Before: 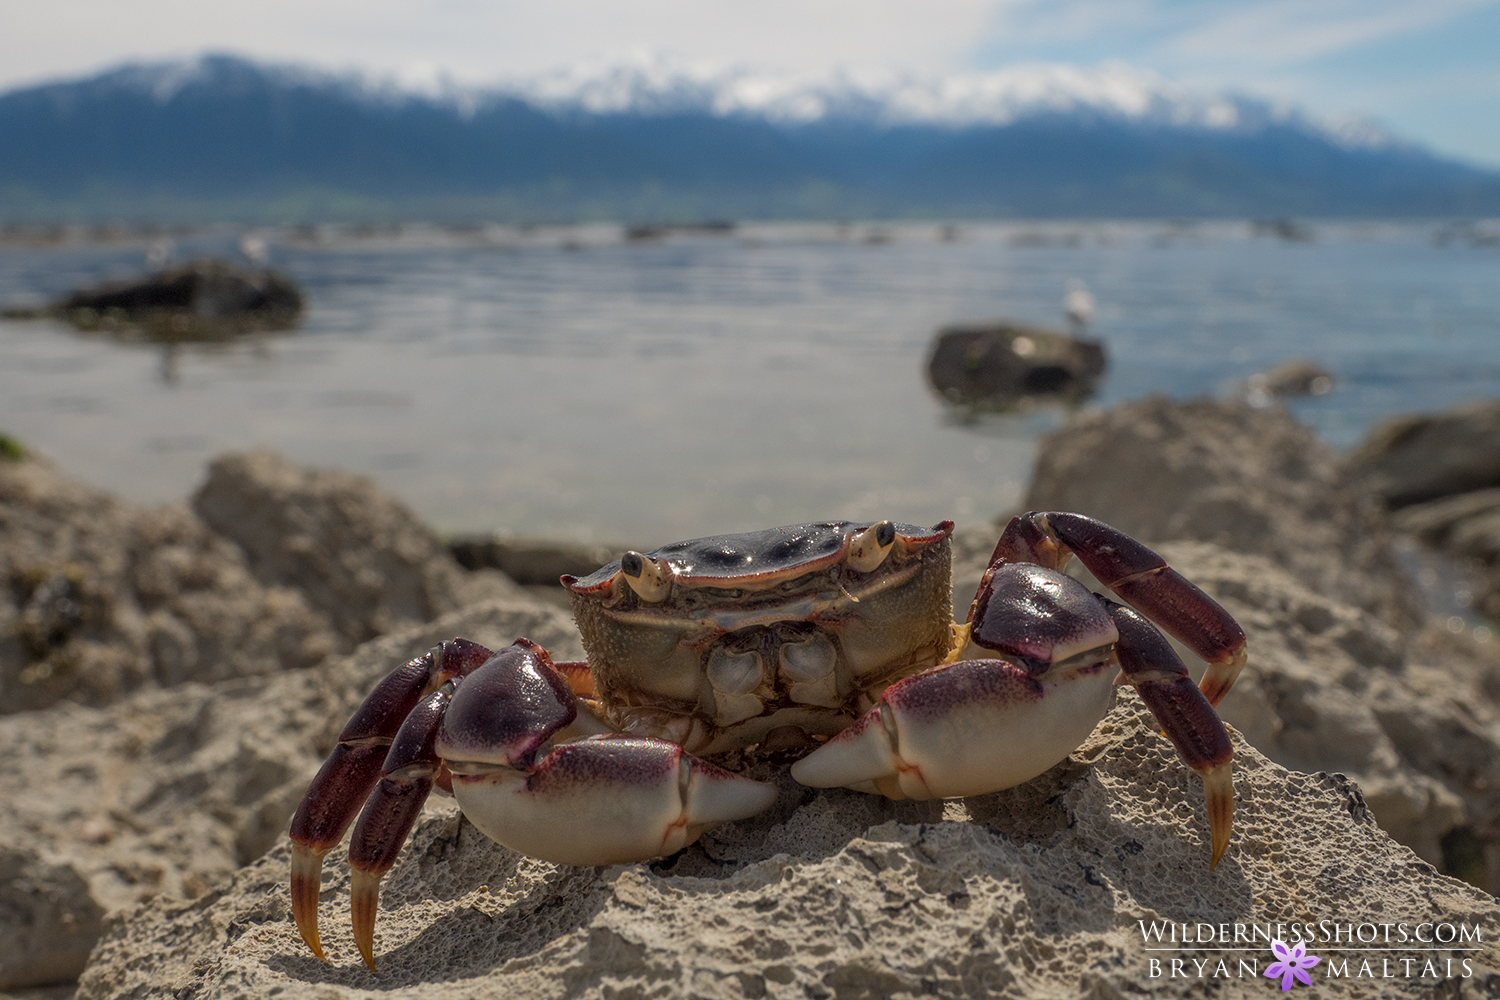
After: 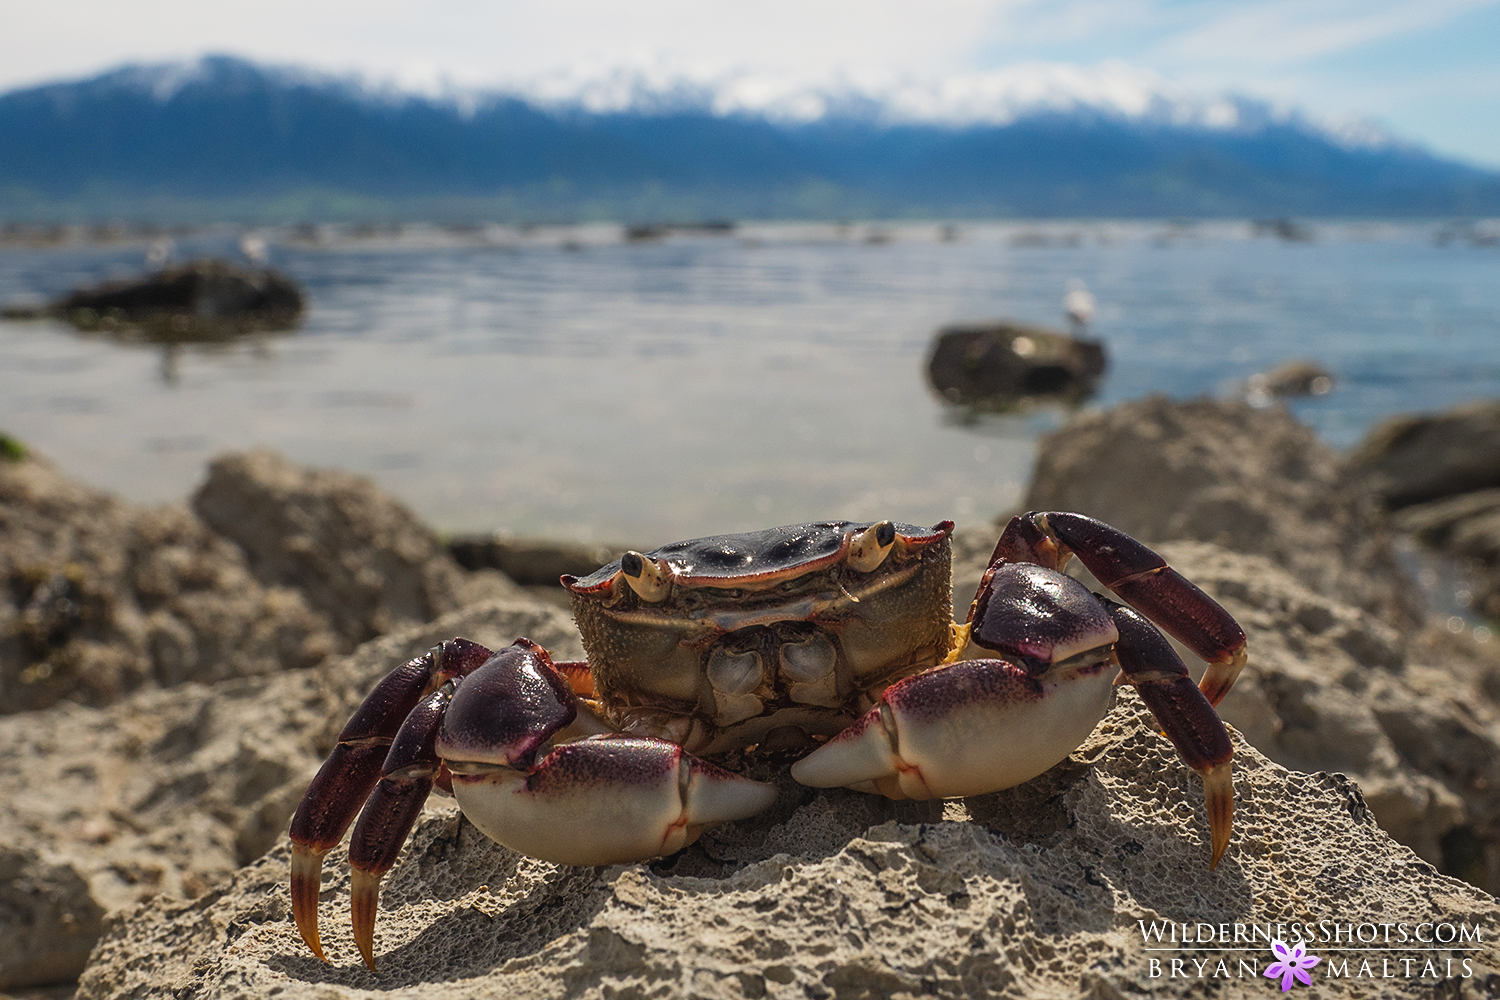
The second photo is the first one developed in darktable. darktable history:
tone curve: curves: ch0 [(0, 0.032) (0.181, 0.156) (0.751, 0.829) (1, 1)], preserve colors none
sharpen: radius 1.897, amount 0.397, threshold 1.404
